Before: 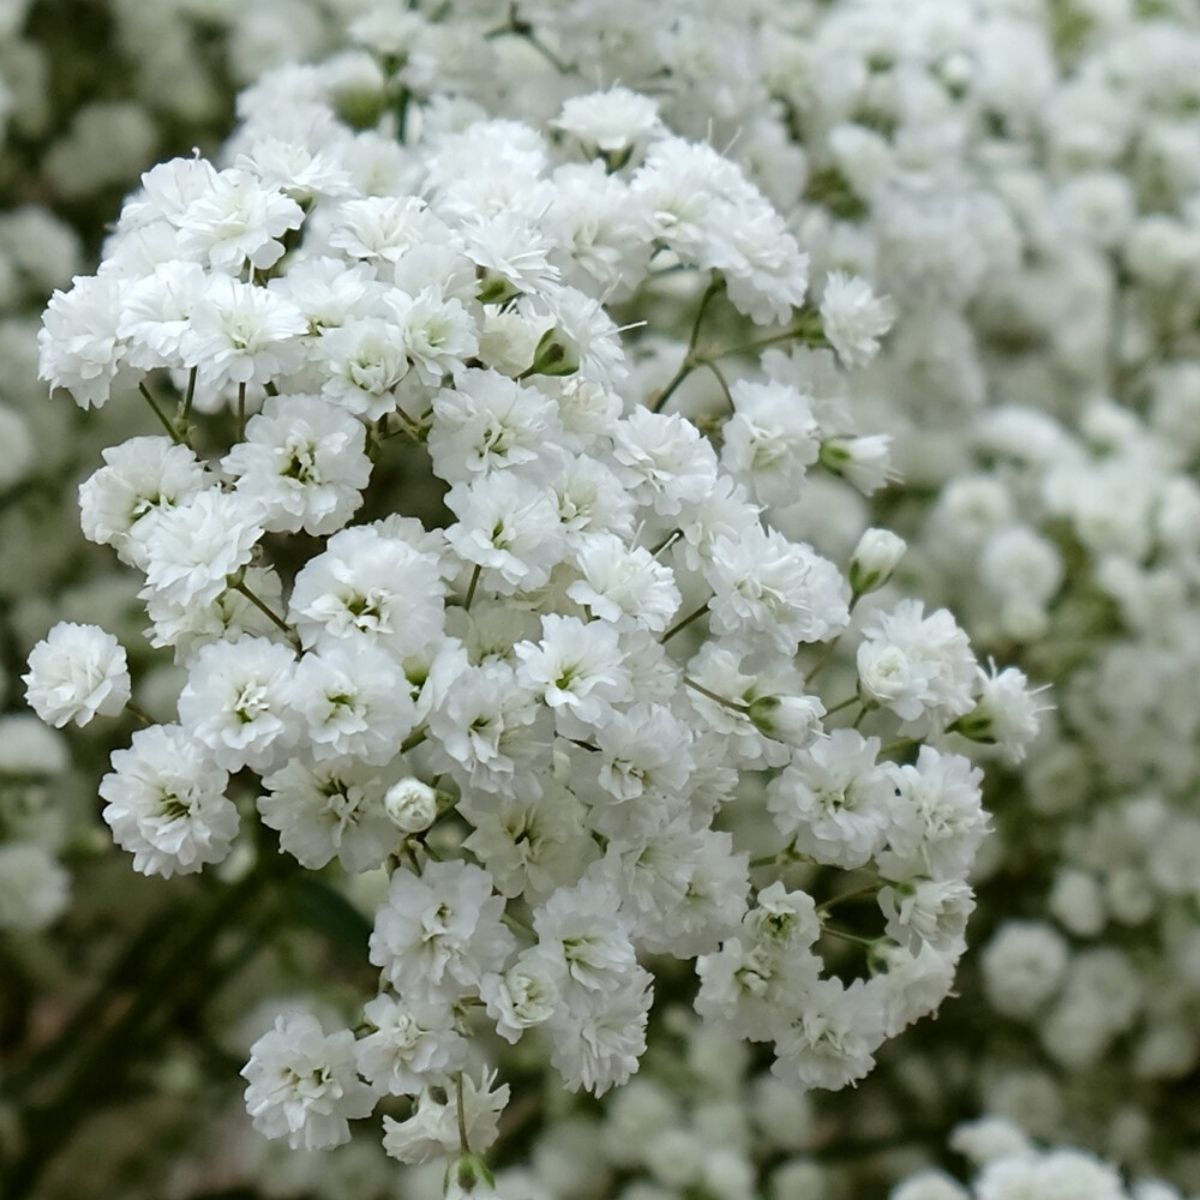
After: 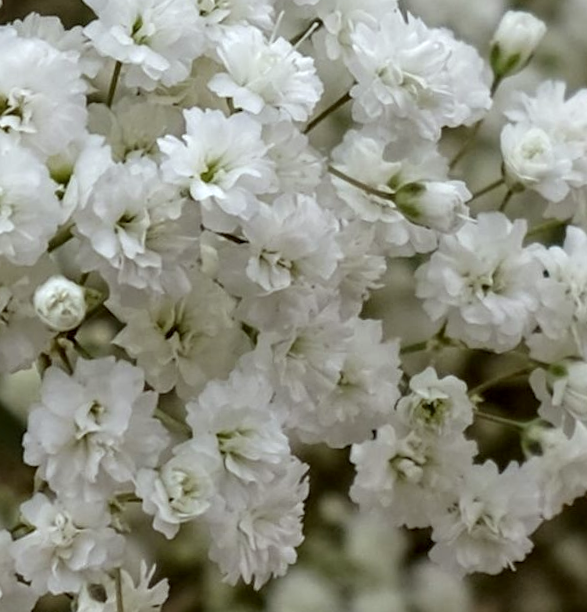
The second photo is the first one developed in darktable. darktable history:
color balance: mode lift, gamma, gain (sRGB), lift [1, 1.049, 1, 1]
local contrast: on, module defaults
rotate and perspective: rotation -2°, crop left 0.022, crop right 0.978, crop top 0.049, crop bottom 0.951
crop: left 29.672%, top 41.786%, right 20.851%, bottom 3.487%
